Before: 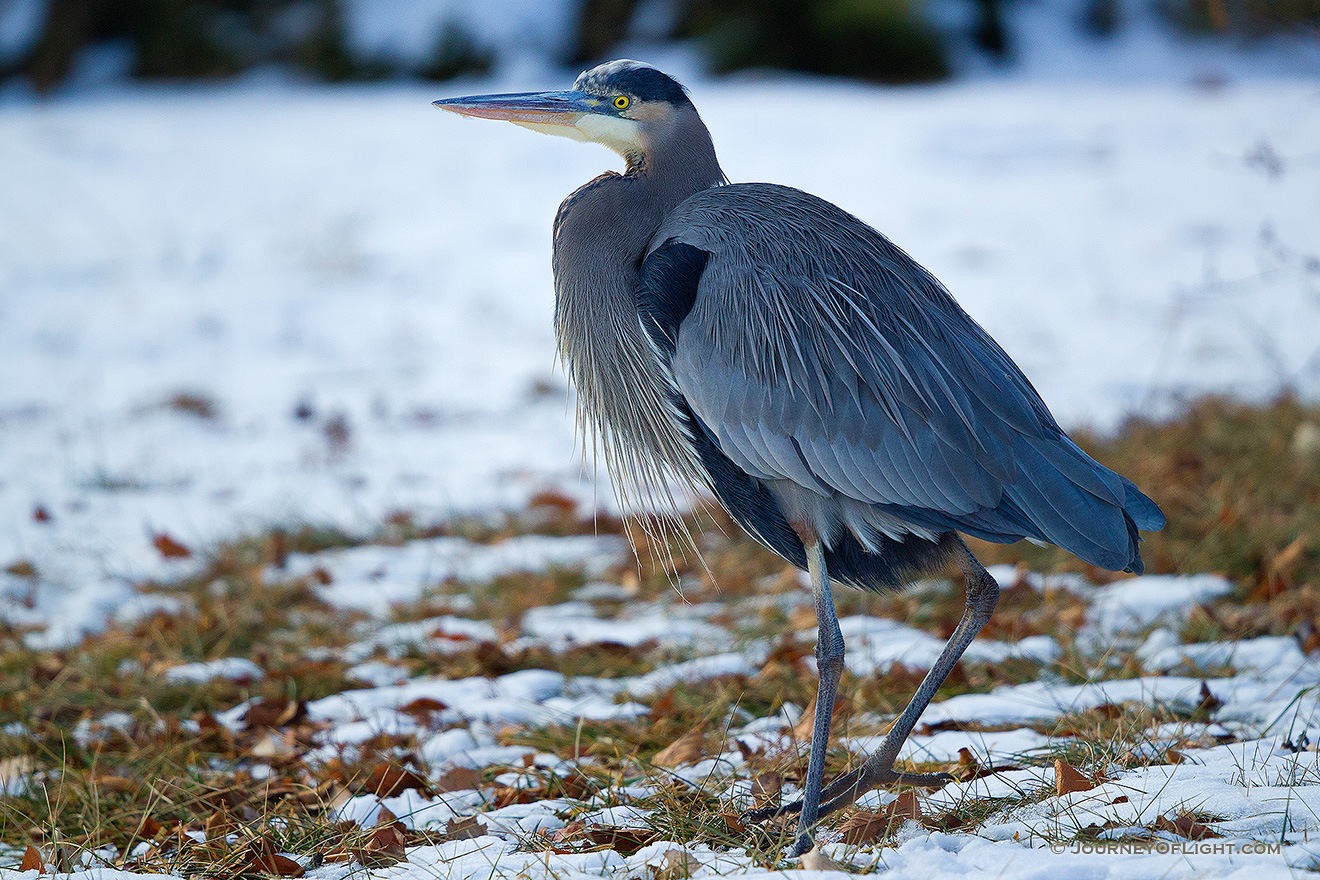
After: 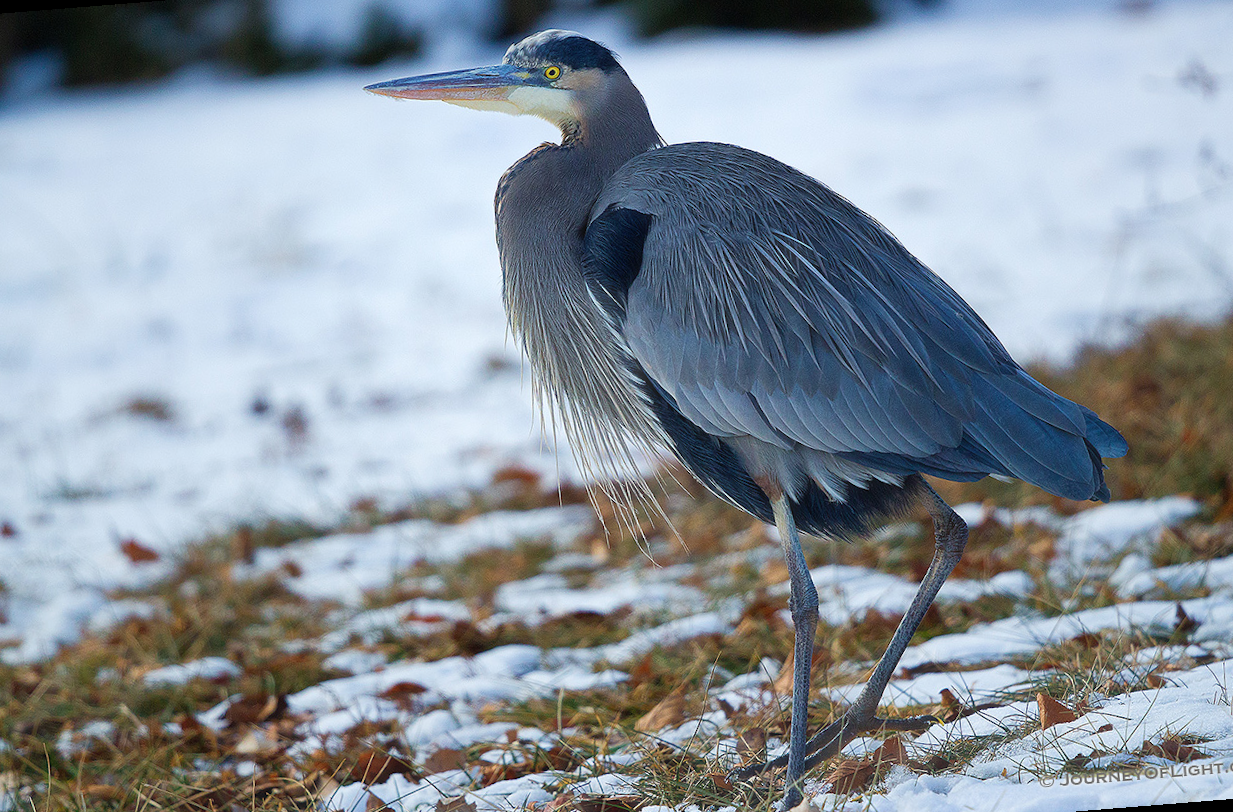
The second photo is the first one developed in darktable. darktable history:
haze removal: strength -0.05
rotate and perspective: rotation -4.57°, crop left 0.054, crop right 0.944, crop top 0.087, crop bottom 0.914
